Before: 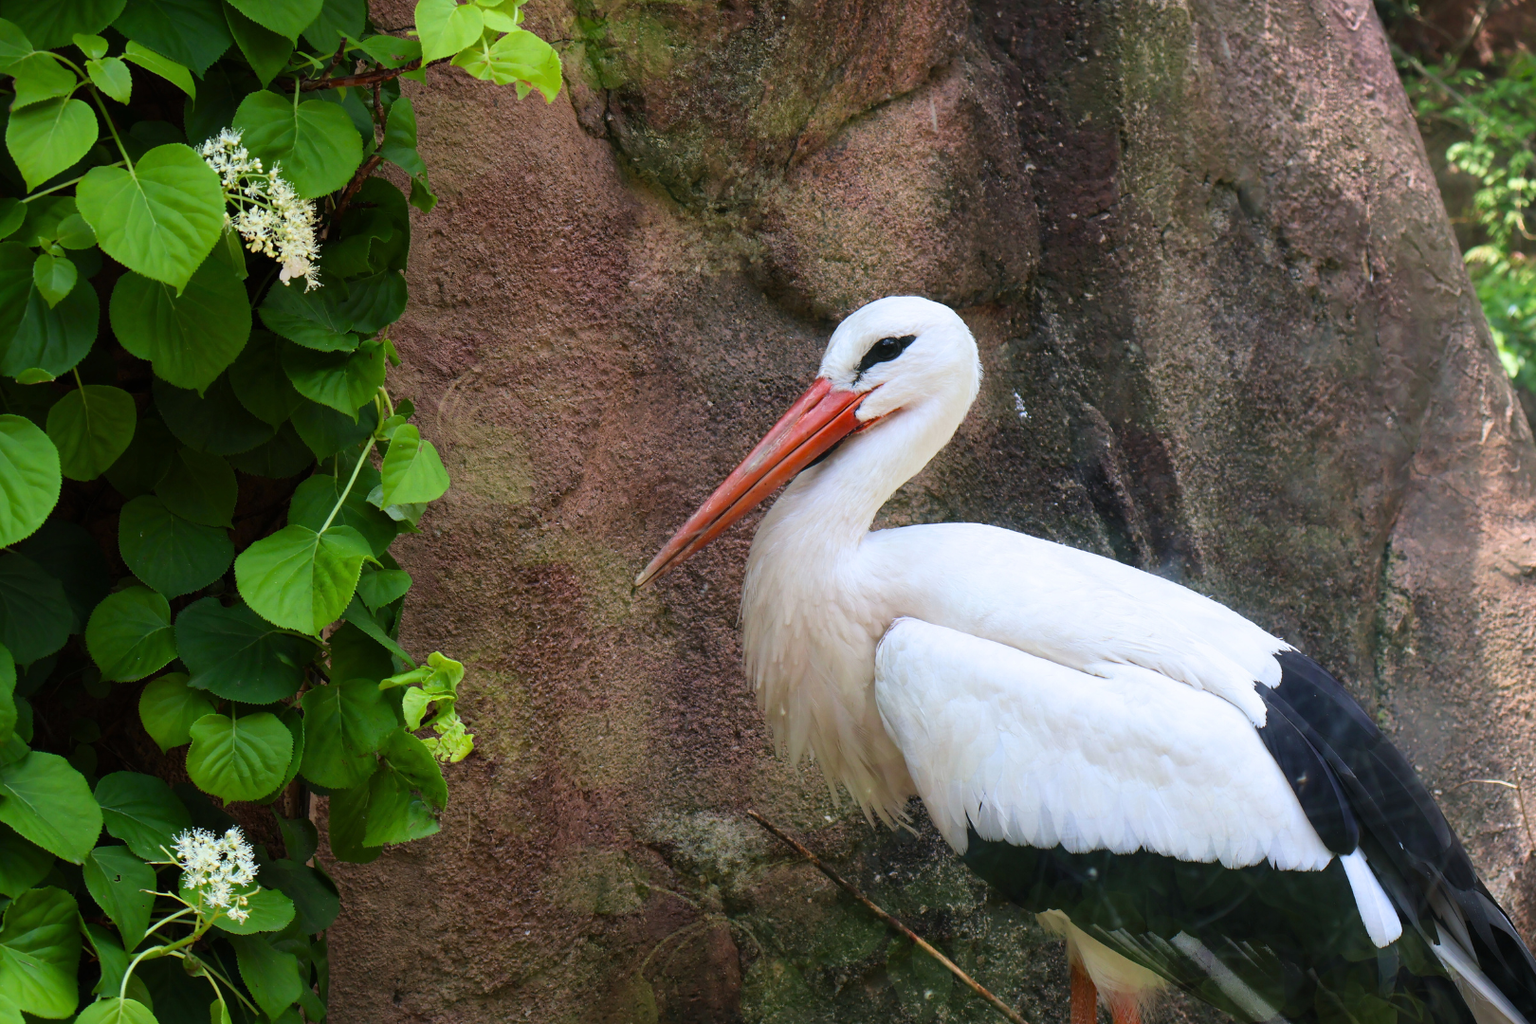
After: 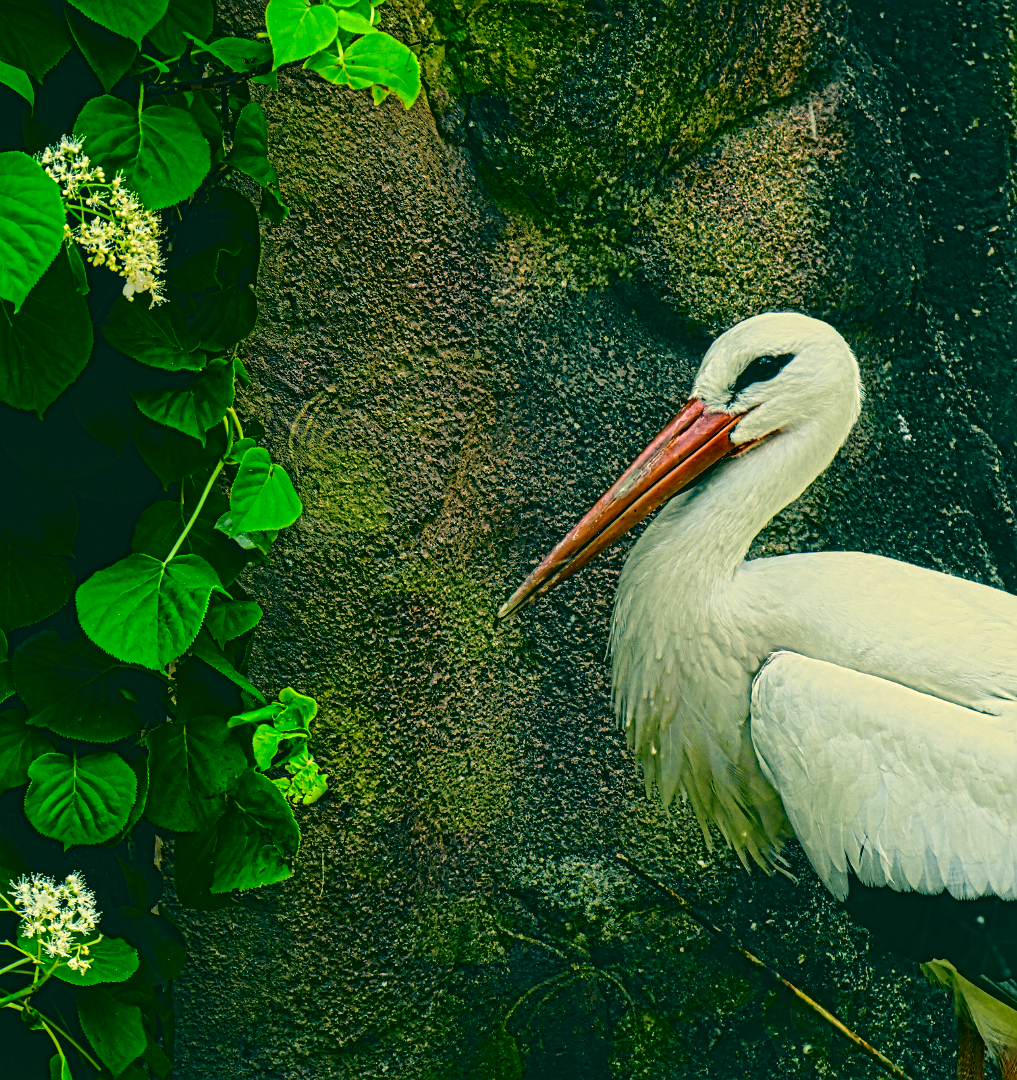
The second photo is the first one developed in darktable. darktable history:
exposure: black level correction -0.015, exposure -0.5 EV, compensate highlight preservation false
crop: left 10.644%, right 26.528%
tone curve: curves: ch0 [(0, 0.015) (0.084, 0.074) (0.162, 0.165) (0.304, 0.382) (0.466, 0.576) (0.654, 0.741) (0.848, 0.906) (0.984, 0.963)]; ch1 [(0, 0) (0.34, 0.235) (0.46, 0.46) (0.515, 0.502) (0.553, 0.567) (0.764, 0.815) (1, 1)]; ch2 [(0, 0) (0.44, 0.458) (0.479, 0.492) (0.524, 0.507) (0.547, 0.579) (0.673, 0.712) (1, 1)], color space Lab, independent channels, preserve colors none
contrast brightness saturation: contrast 0.12, brightness -0.12, saturation 0.2
color correction: highlights a* 1.83, highlights b* 34.02, shadows a* -36.68, shadows b* -5.48
local contrast: mode bilateral grid, contrast 20, coarseness 3, detail 300%, midtone range 0.2
white balance: red 0.976, blue 1.04
